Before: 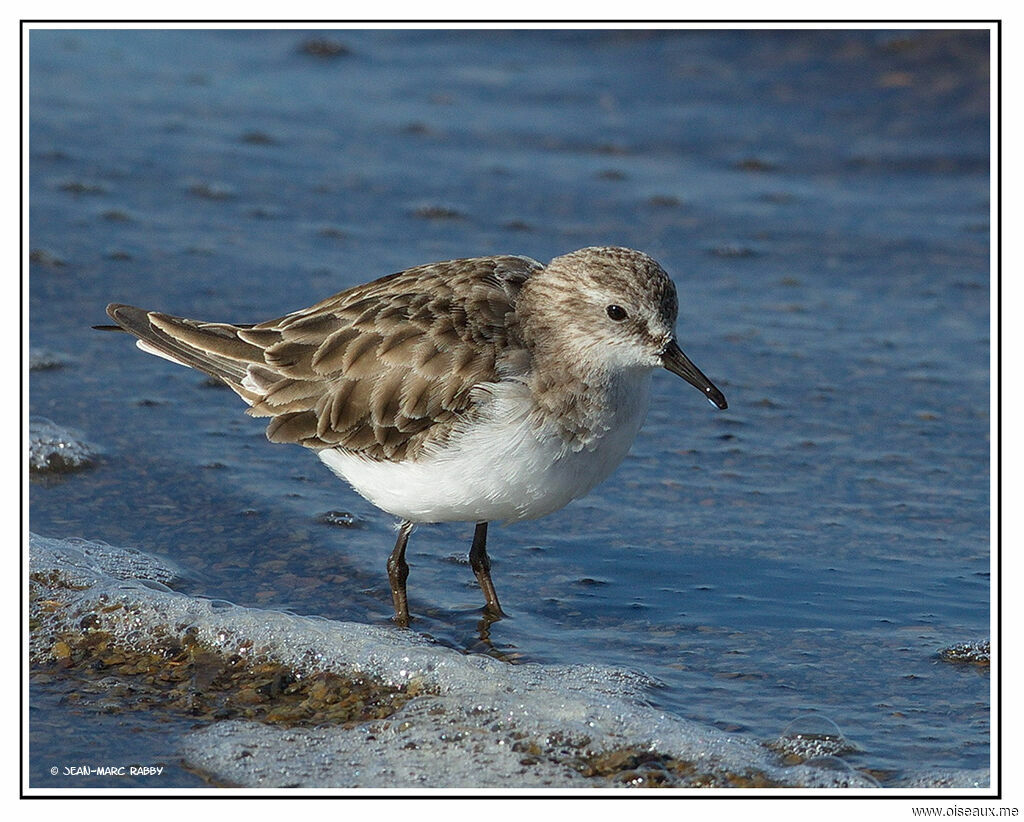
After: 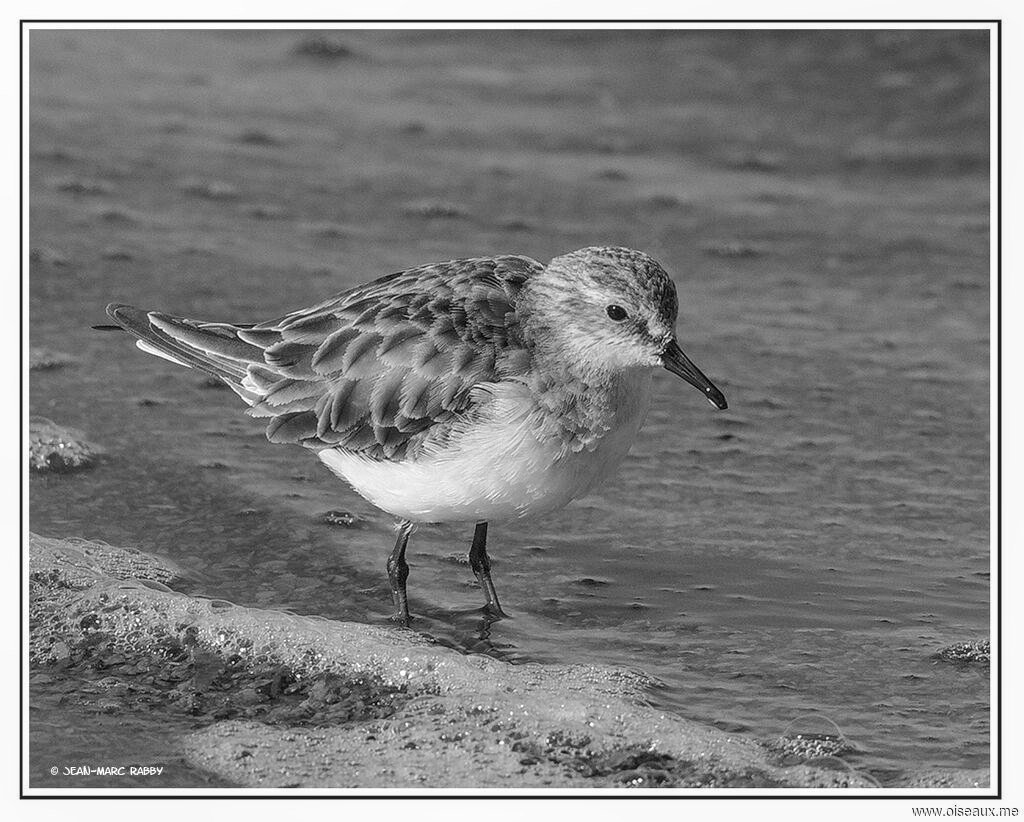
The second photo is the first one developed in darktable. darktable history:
monochrome: size 3.1
local contrast: detail 110%
color balance rgb: perceptual saturation grading › global saturation 25%, perceptual brilliance grading › mid-tones 10%, perceptual brilliance grading › shadows 15%, global vibrance 20%
